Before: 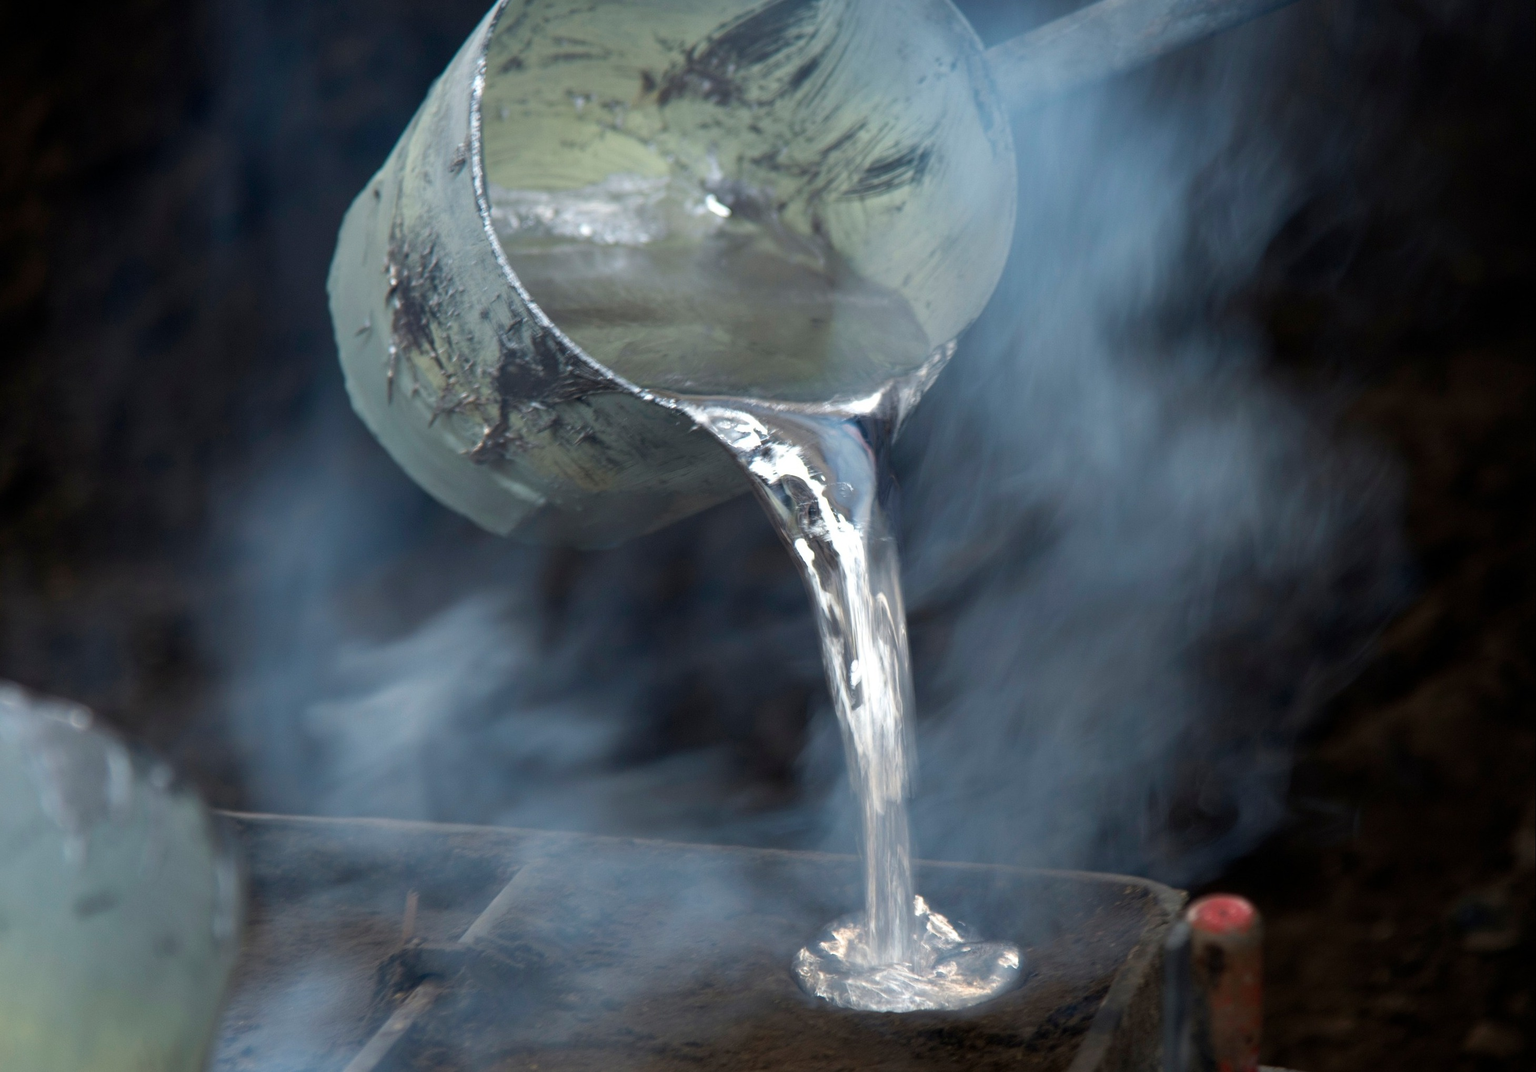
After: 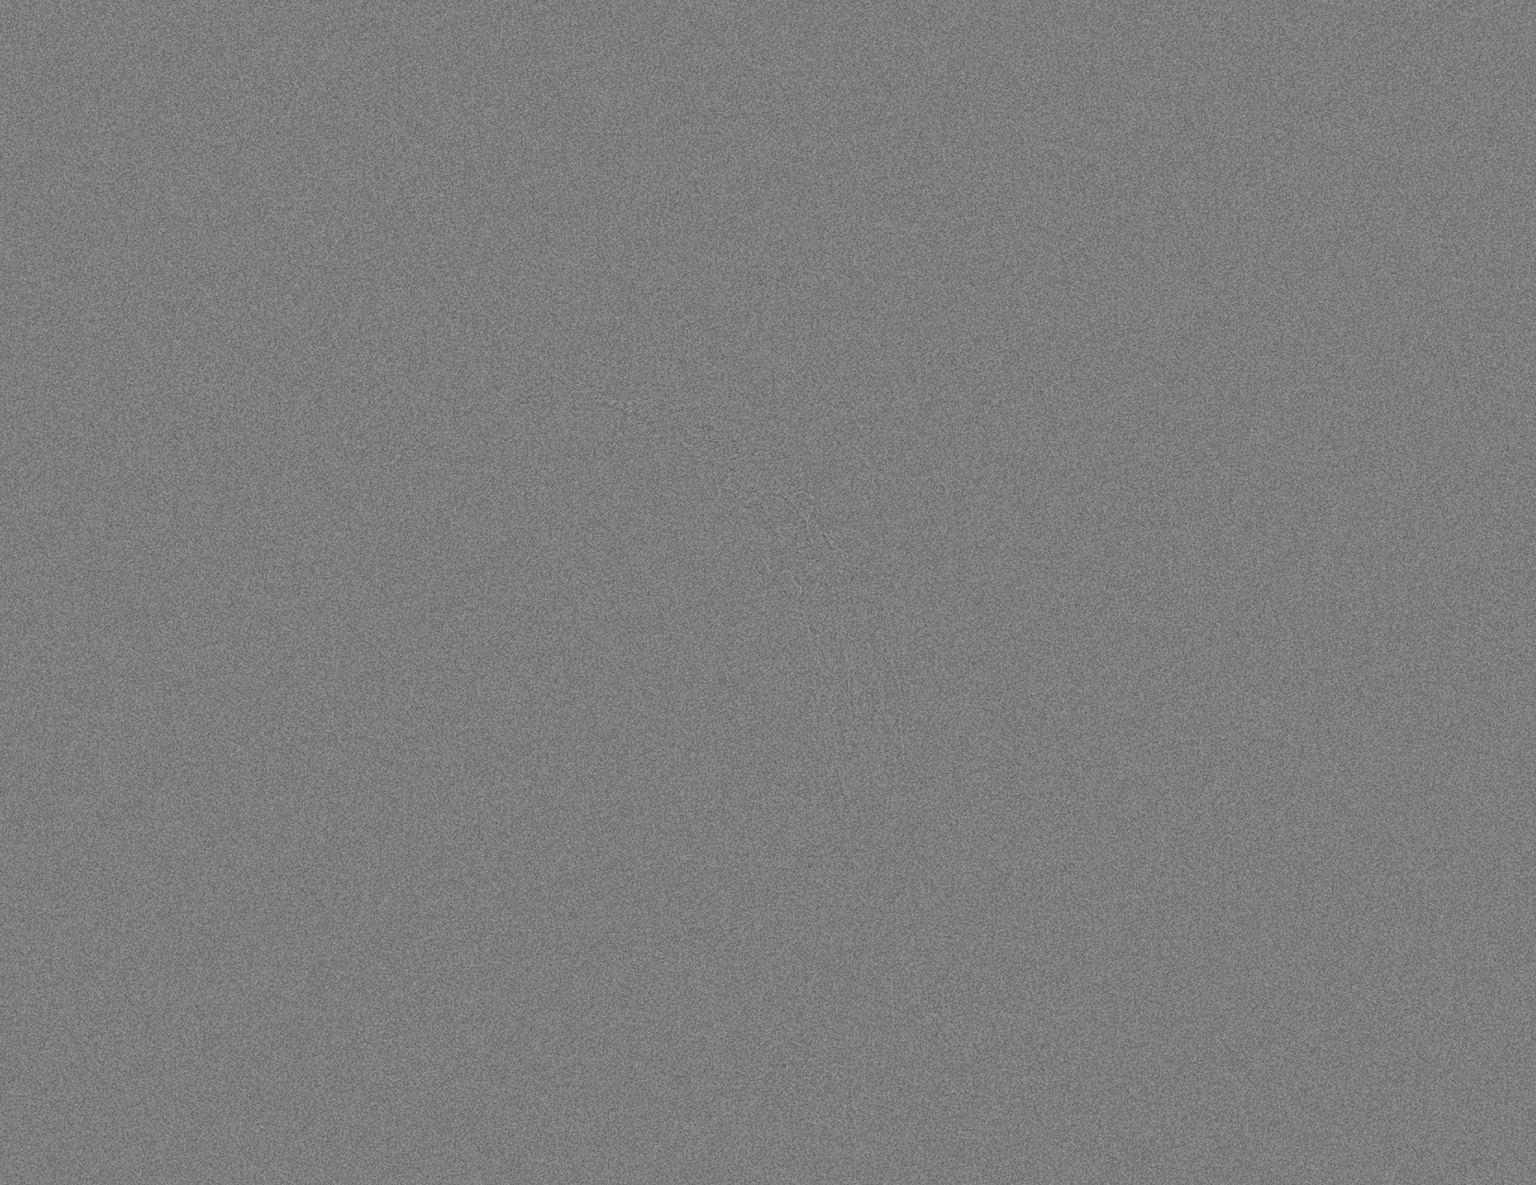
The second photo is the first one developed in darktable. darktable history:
levels: levels [0, 0.474, 0.947]
grain: coarseness 14.49 ISO, strength 48.04%, mid-tones bias 35%
crop: left 9.807%, top 6.259%, right 7.334%, bottom 2.177%
highpass: sharpness 5.84%, contrast boost 8.44%
shadows and highlights: shadows 20.91, highlights -82.73, soften with gaussian
